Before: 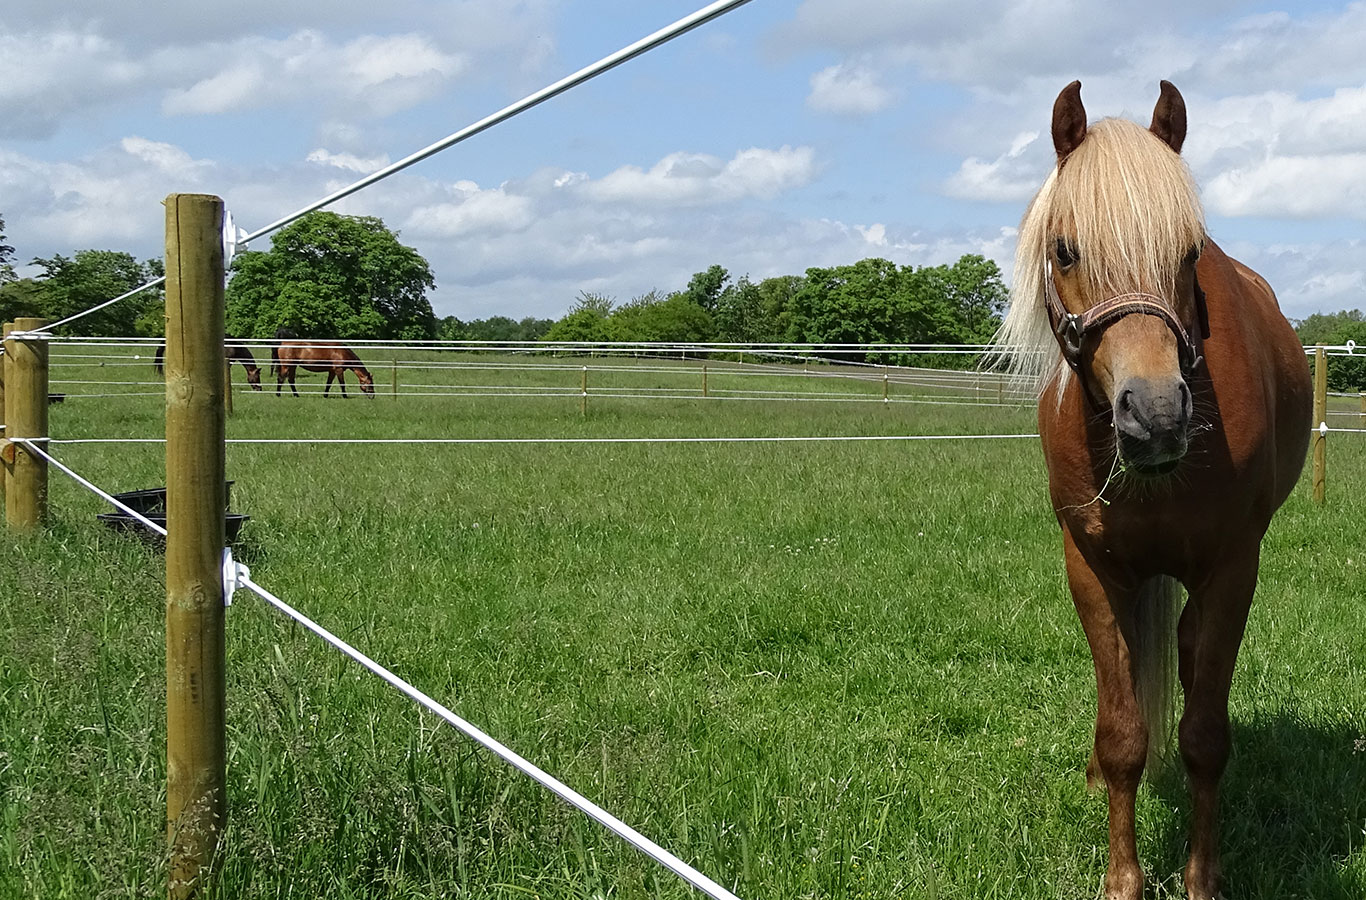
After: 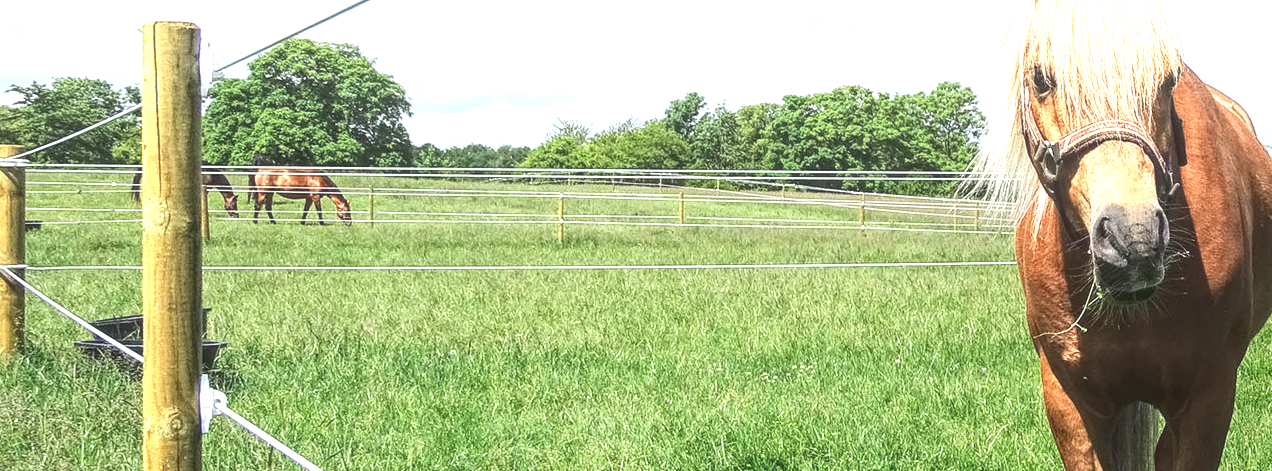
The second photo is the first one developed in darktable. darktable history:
tone curve: curves: ch0 [(0, 0.032) (0.181, 0.156) (0.751, 0.829) (1, 1)], color space Lab, linked channels, preserve colors none
local contrast: highlights 66%, shadows 33%, detail 166%, midtone range 0.2
crop: left 1.744%, top 19.225%, right 5.069%, bottom 28.357%
exposure: black level correction 0, exposure 1.125 EV, compensate exposure bias true, compensate highlight preservation false
color zones: curves: ch0 [(0.018, 0.548) (0.197, 0.654) (0.425, 0.447) (0.605, 0.658) (0.732, 0.579)]; ch1 [(0.105, 0.531) (0.224, 0.531) (0.386, 0.39) (0.618, 0.456) (0.732, 0.456) (0.956, 0.421)]; ch2 [(0.039, 0.583) (0.215, 0.465) (0.399, 0.544) (0.465, 0.548) (0.614, 0.447) (0.724, 0.43) (0.882, 0.623) (0.956, 0.632)]
